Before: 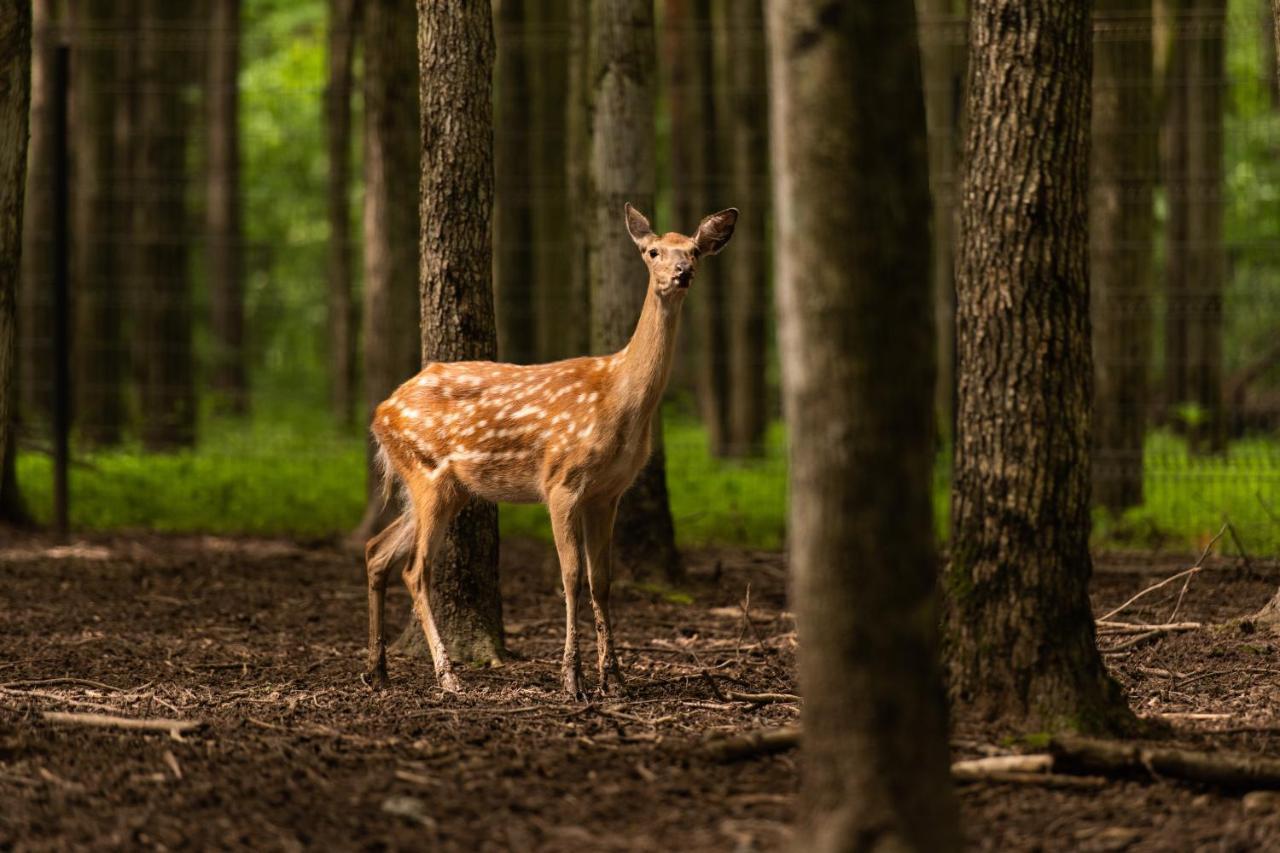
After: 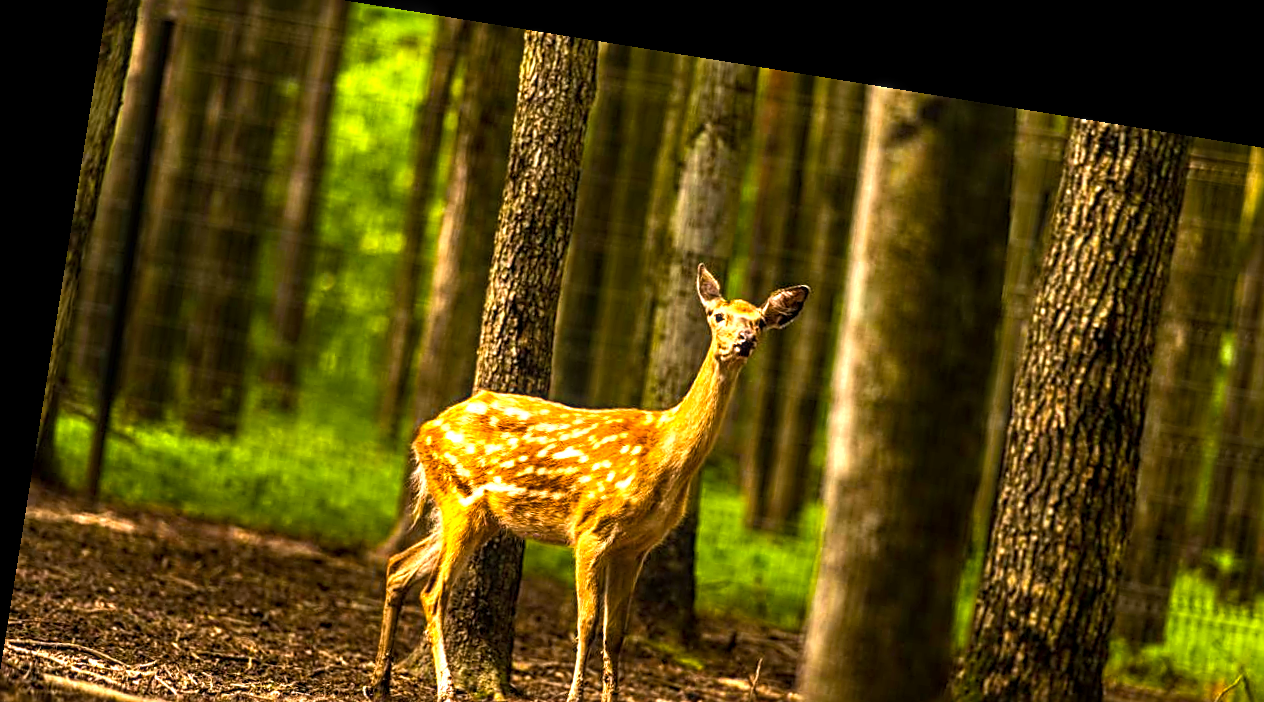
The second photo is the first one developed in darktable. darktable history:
local contrast: detail 130%
crop: left 1.509%, top 3.452%, right 7.696%, bottom 28.452%
rotate and perspective: rotation 9.12°, automatic cropping off
sharpen: radius 2.543, amount 0.636
color balance rgb: linear chroma grading › shadows -10%, linear chroma grading › global chroma 20%, perceptual saturation grading › global saturation 15%, perceptual brilliance grading › global brilliance 30%, perceptual brilliance grading › highlights 12%, perceptual brilliance grading › mid-tones 24%, global vibrance 20%
